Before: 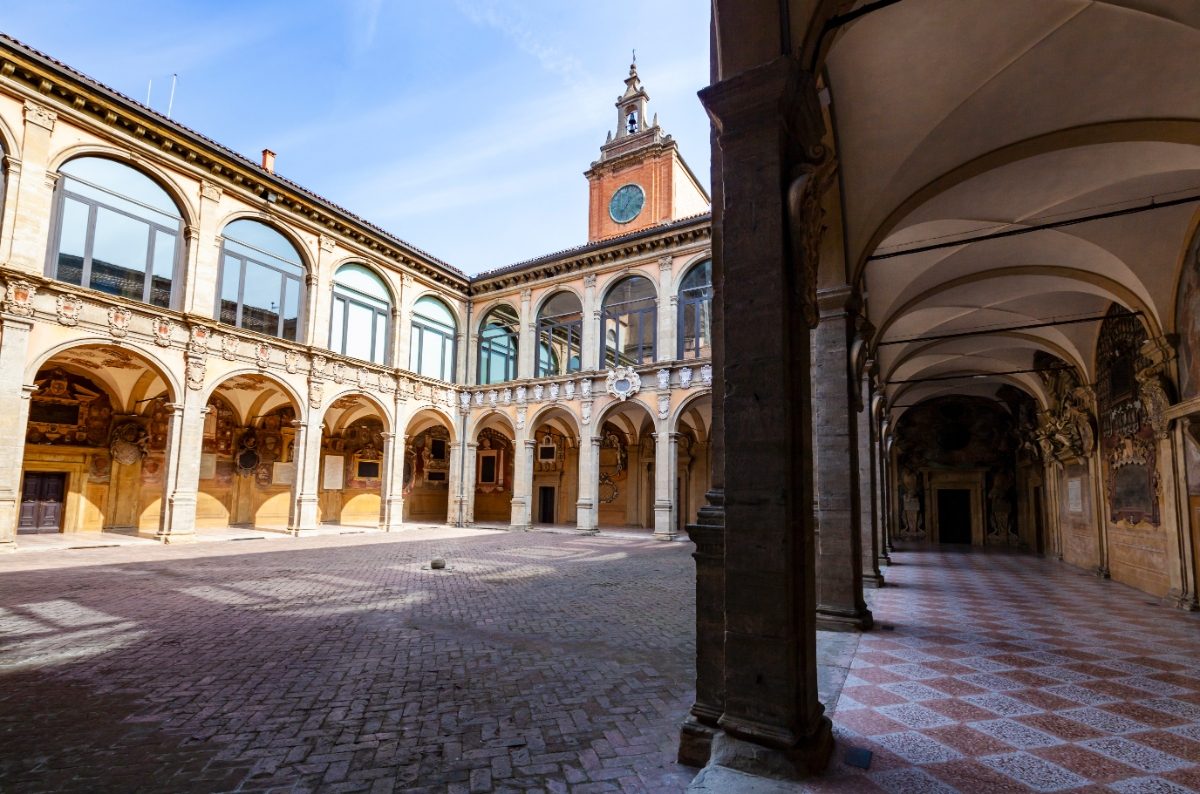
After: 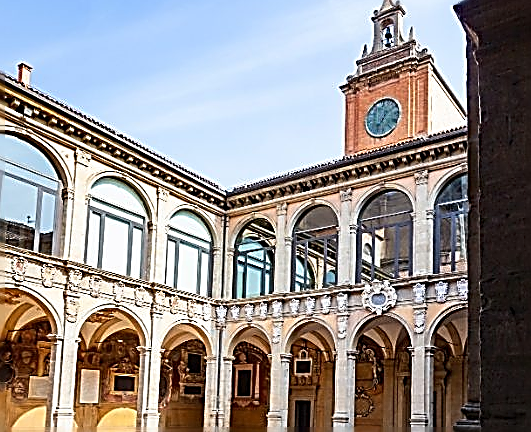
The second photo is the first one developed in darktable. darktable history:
crop: left 20.373%, top 10.875%, right 35.309%, bottom 34.452%
sharpen: amount 1.989
